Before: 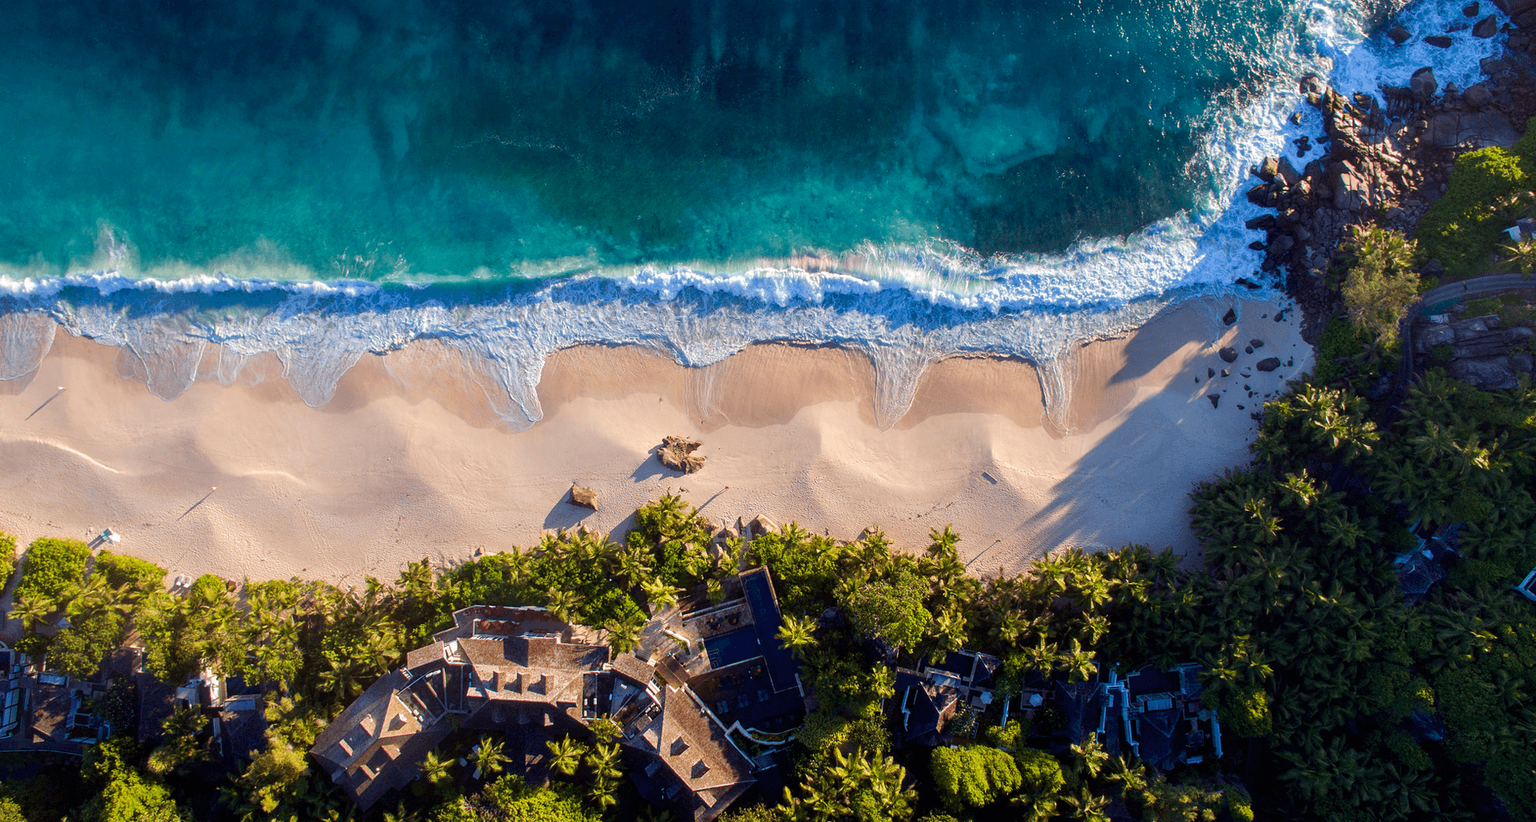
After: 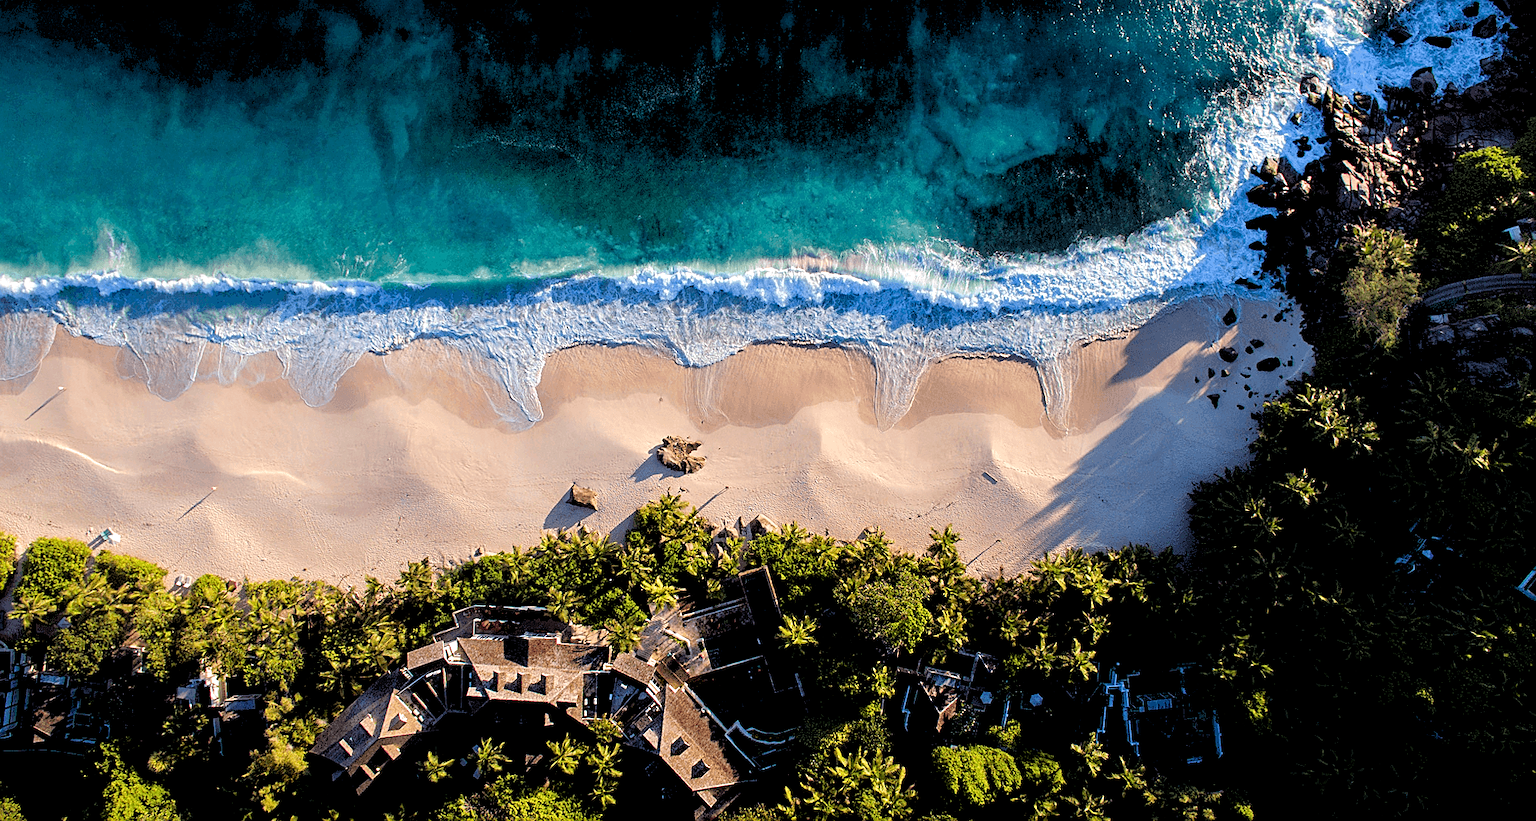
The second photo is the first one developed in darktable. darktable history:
sharpen: on, module defaults
rgb levels: levels [[0.029, 0.461, 0.922], [0, 0.5, 1], [0, 0.5, 1]]
